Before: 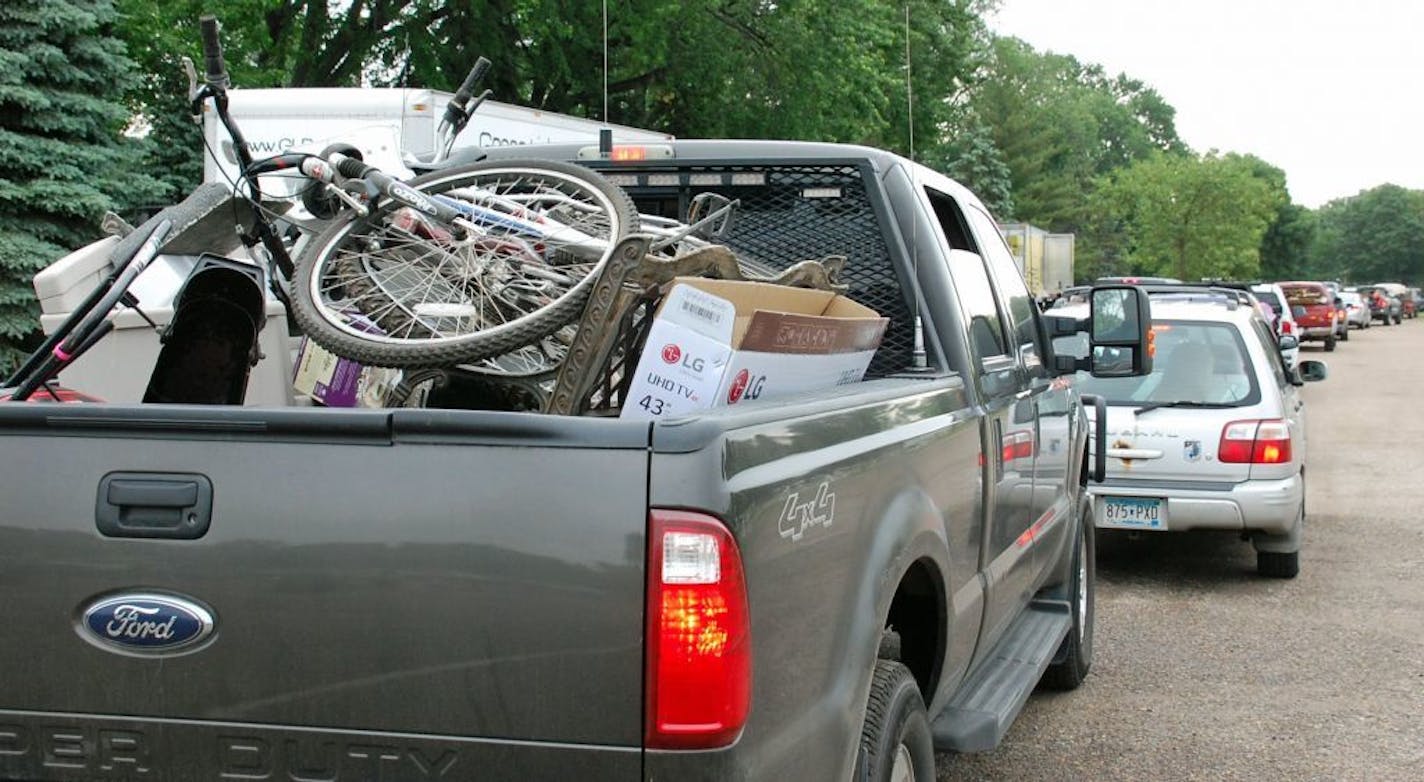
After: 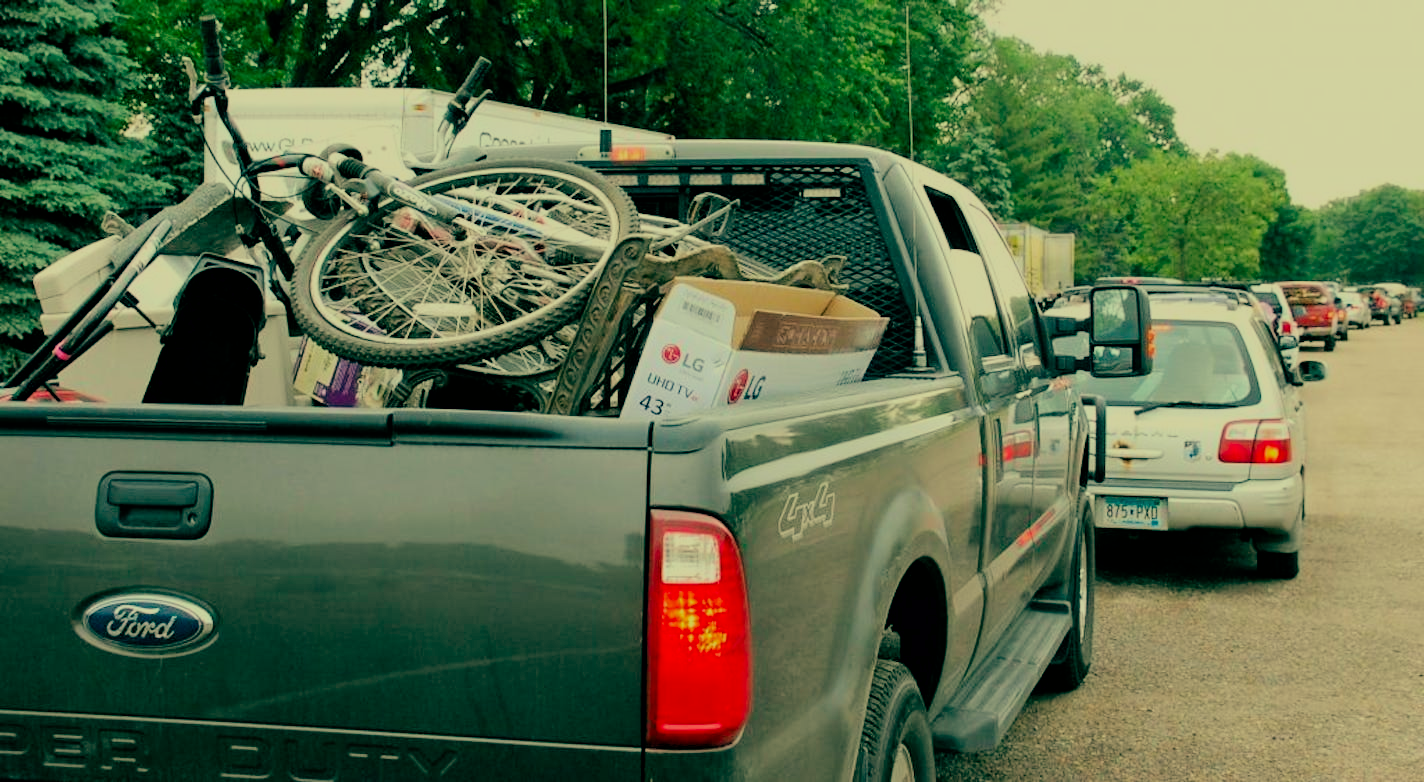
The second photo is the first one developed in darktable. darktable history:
color balance: mode lift, gamma, gain (sRGB), lift [1, 0.69, 1, 1], gamma [1, 1.482, 1, 1], gain [1, 1, 1, 0.802]
exposure: black level correction 0.002, compensate highlight preservation false
contrast brightness saturation: saturation 0.18
filmic rgb: black relative exposure -7.15 EV, white relative exposure 5.36 EV, hardness 3.02, color science v6 (2022)
vibrance: vibrance 15%
